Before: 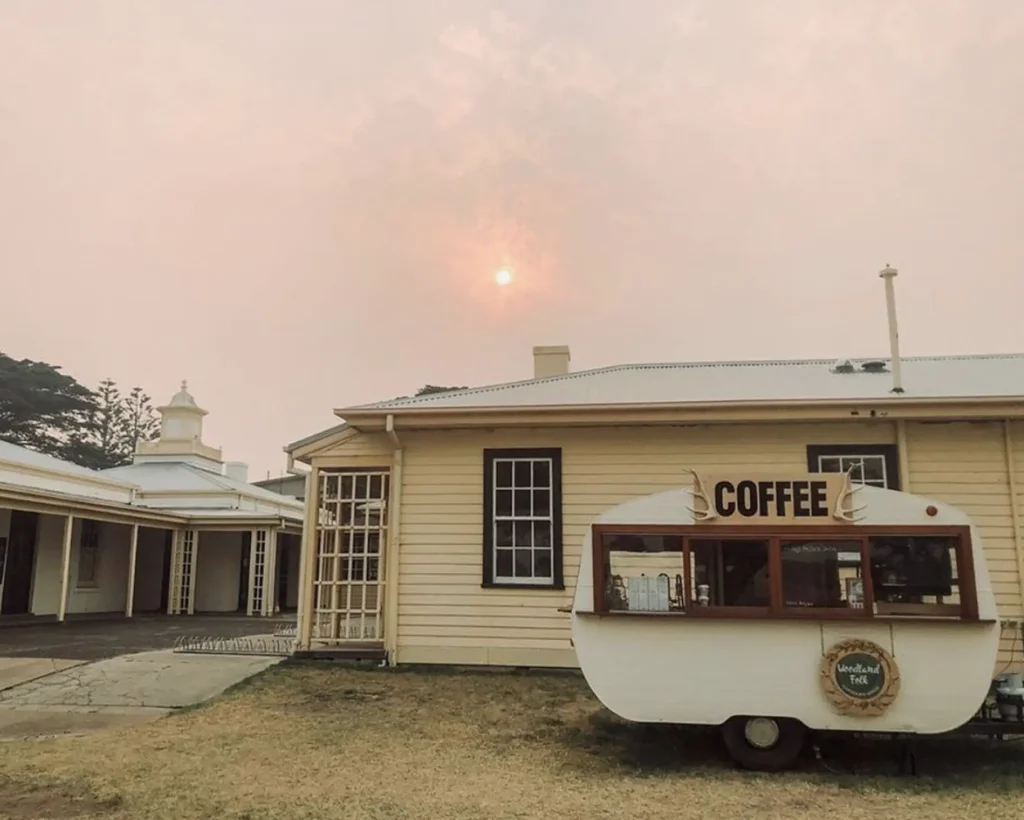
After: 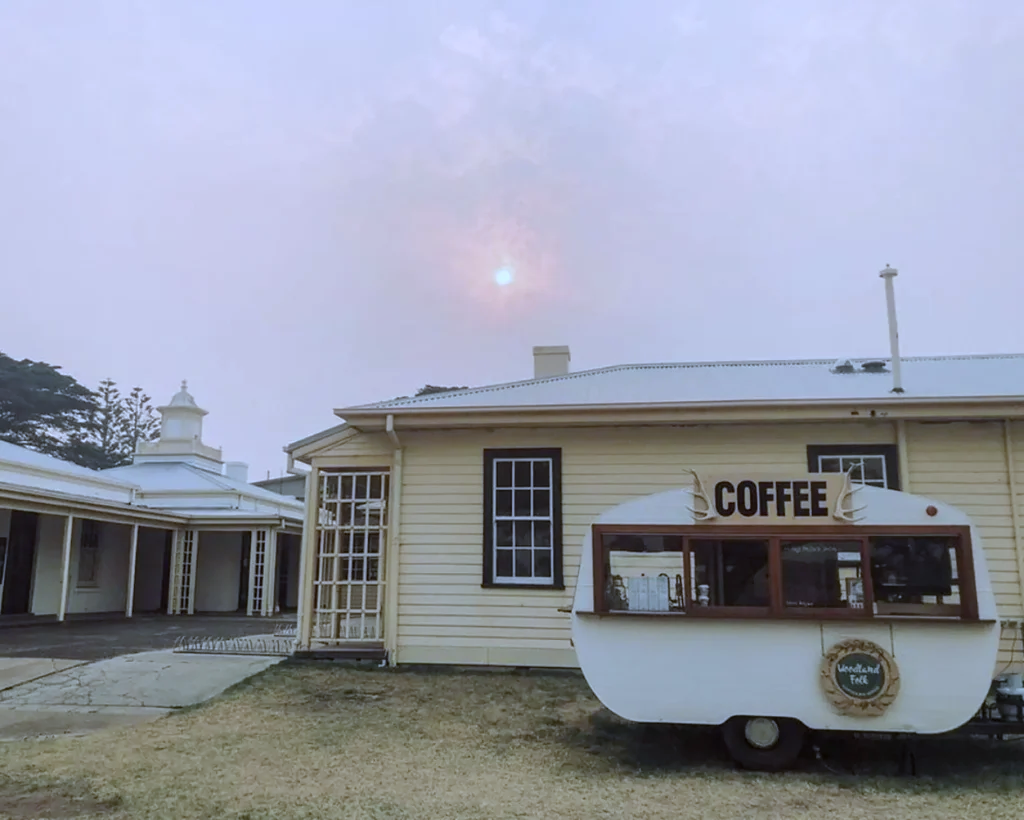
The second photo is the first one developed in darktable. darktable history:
white balance: red 0.871, blue 1.249
tone equalizer: -8 EV -1.84 EV, -7 EV -1.16 EV, -6 EV -1.62 EV, smoothing diameter 25%, edges refinement/feathering 10, preserve details guided filter
